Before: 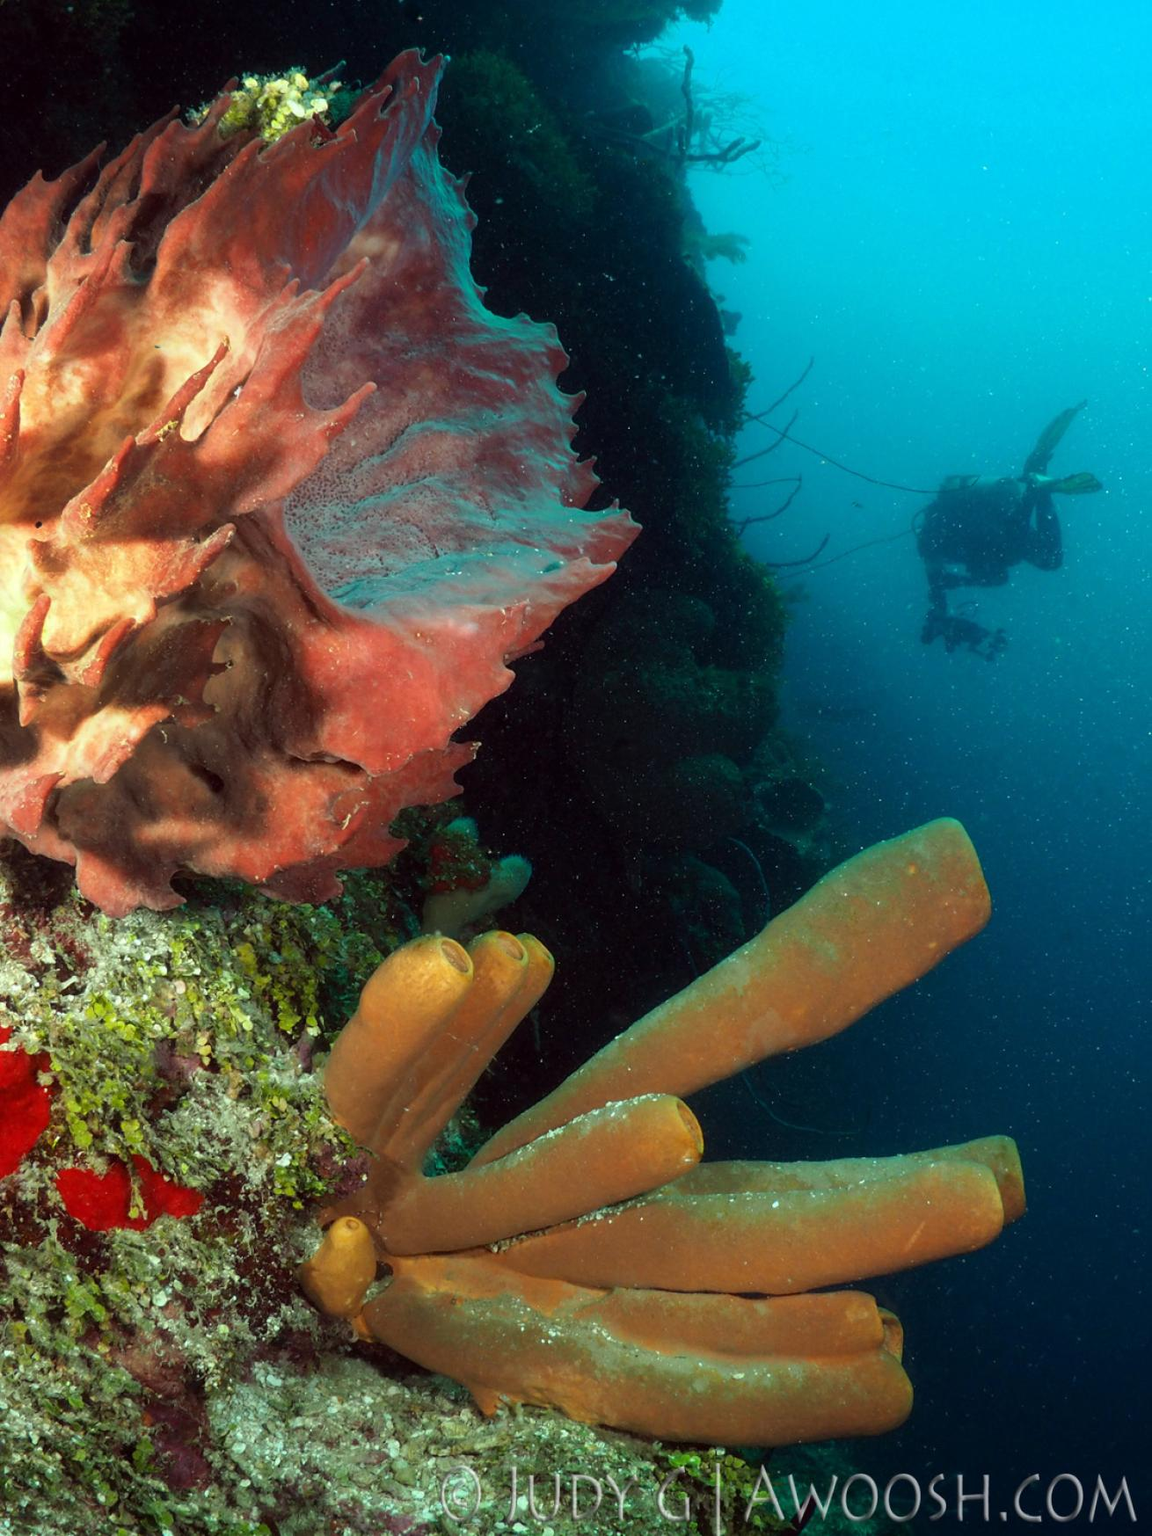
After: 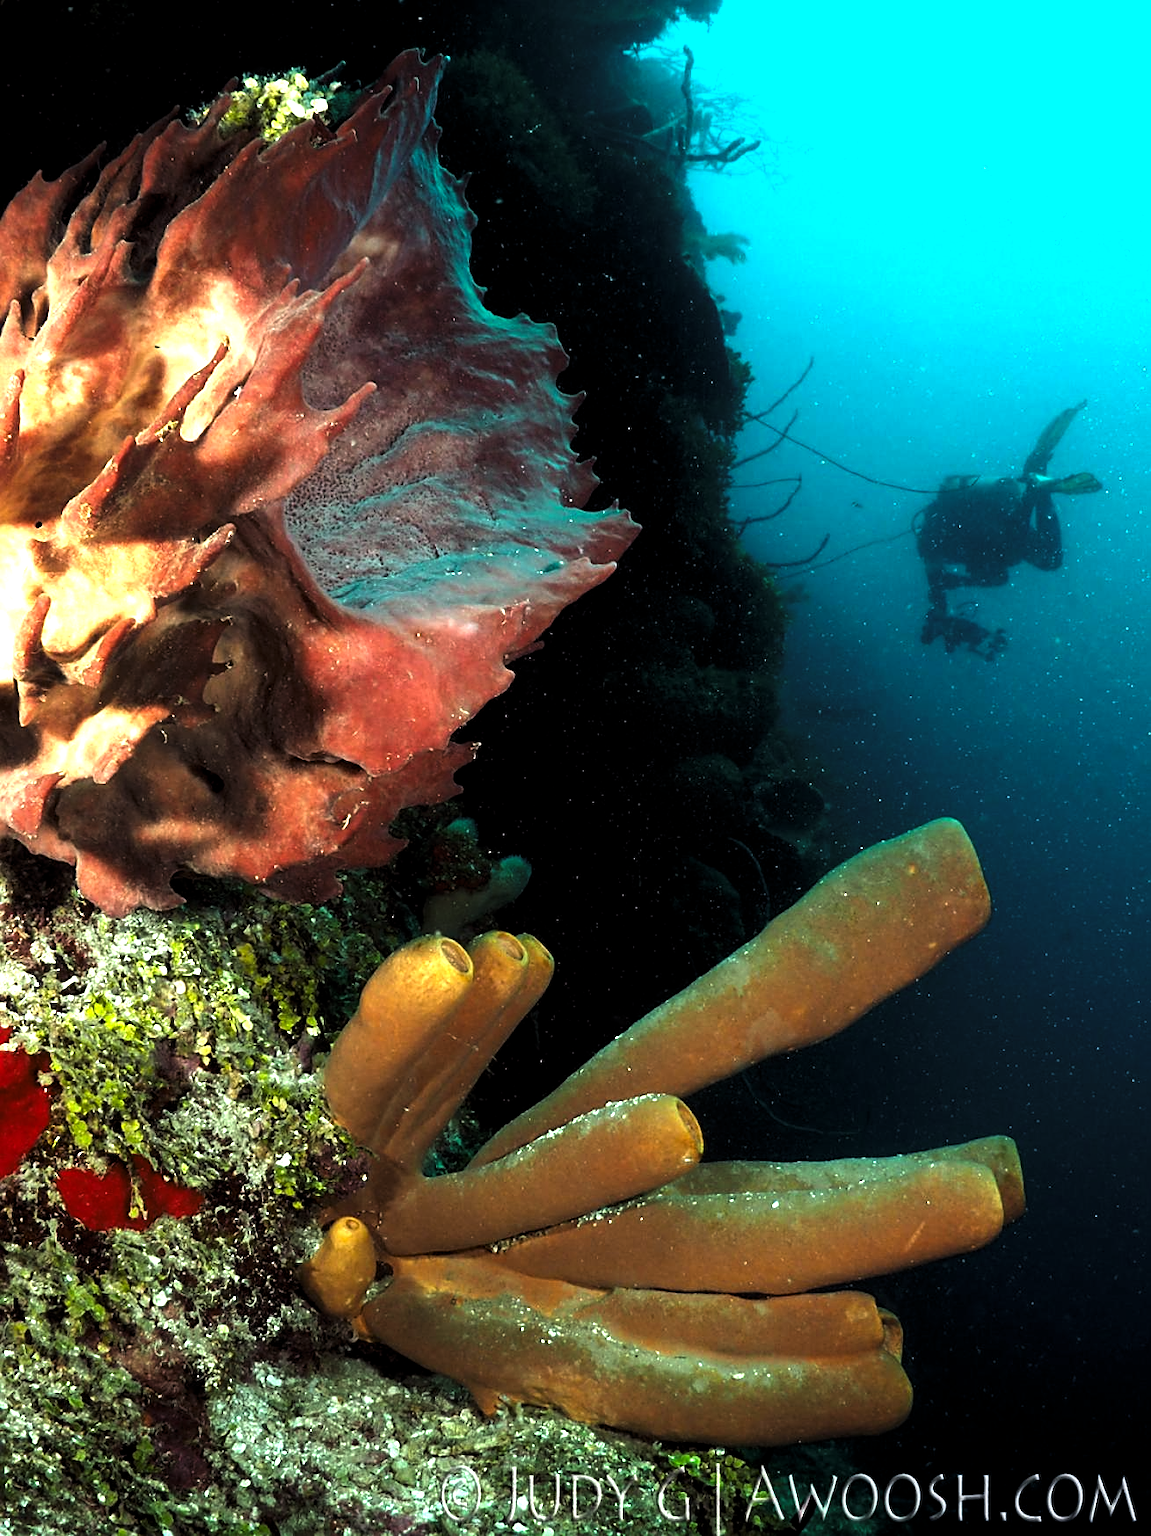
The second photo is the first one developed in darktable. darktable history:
contrast brightness saturation: contrast 0.04, saturation 0.07
sharpen: on, module defaults
levels: levels [0.044, 0.475, 0.791]
